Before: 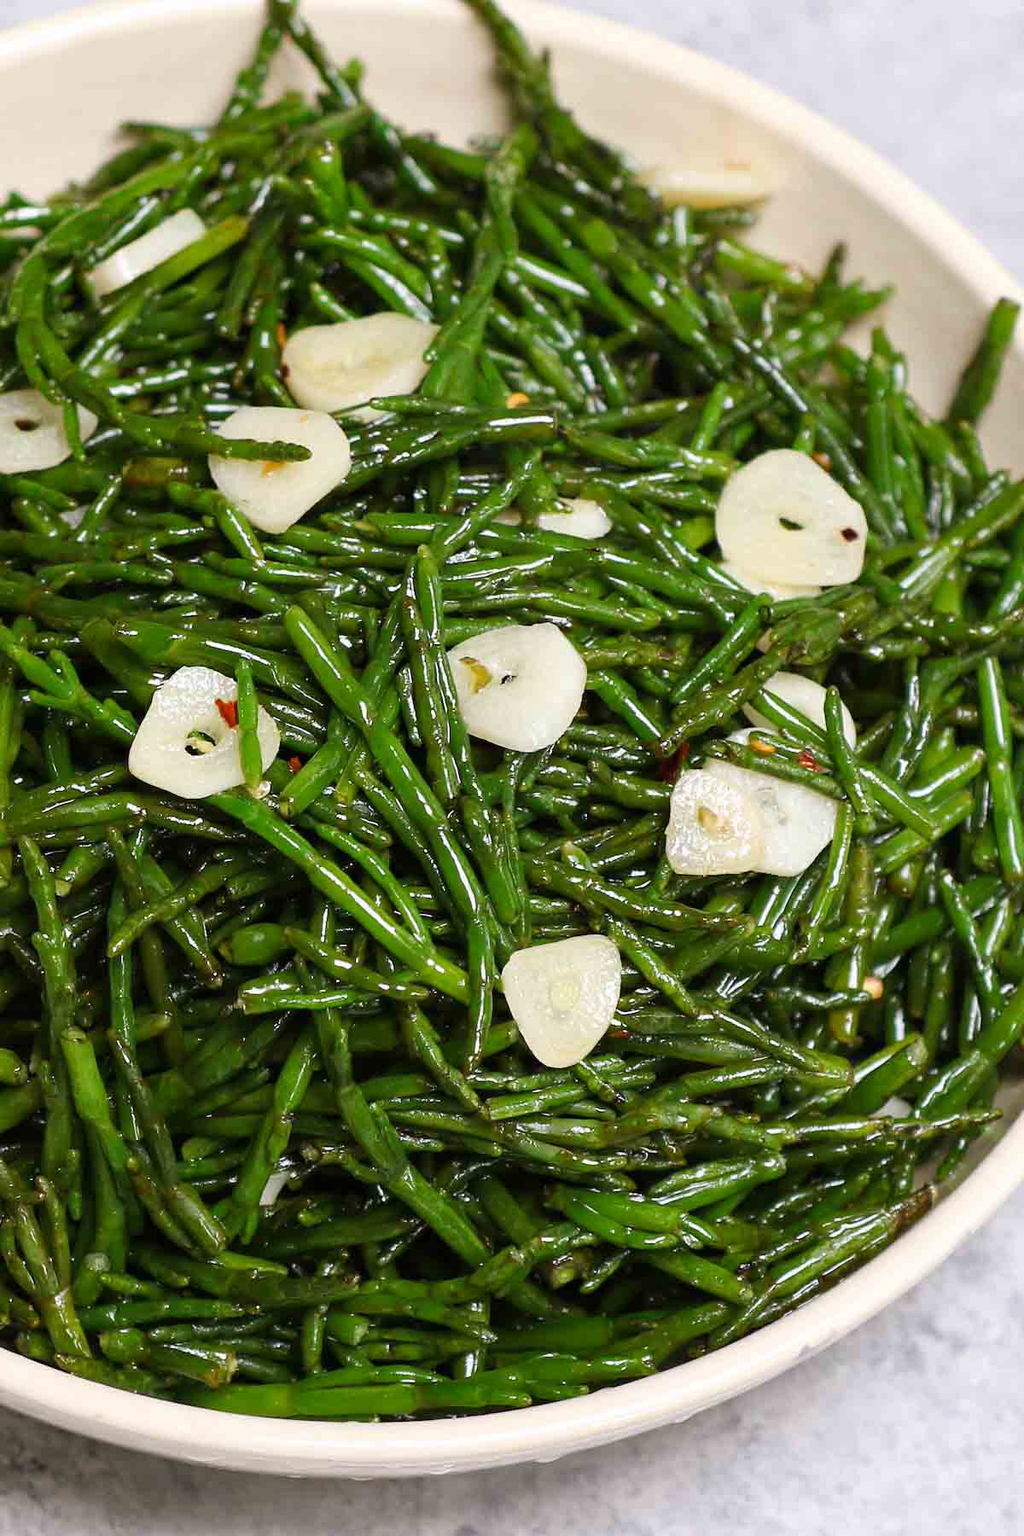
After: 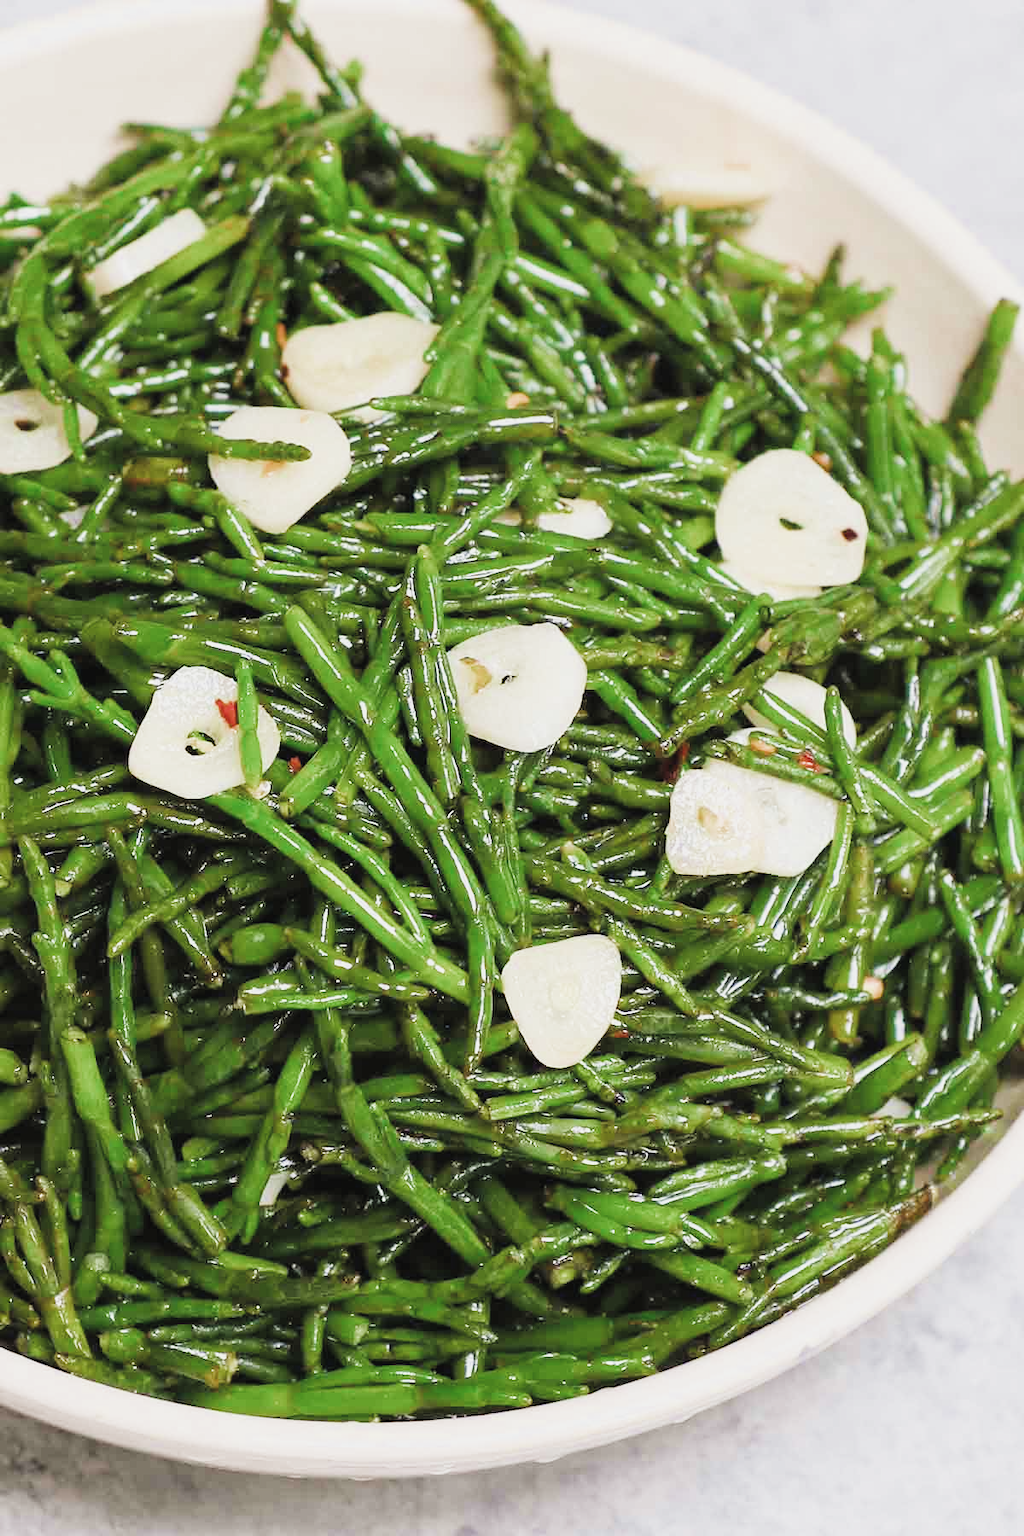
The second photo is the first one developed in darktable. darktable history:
filmic rgb: black relative exposure -7.65 EV, white relative exposure 4.56 EV, hardness 3.61, add noise in highlights 0.002, color science v3 (2019), use custom middle-gray values true, iterations of high-quality reconstruction 0, contrast in highlights soft
exposure: black level correction -0.005, exposure 1.007 EV, compensate highlight preservation false
